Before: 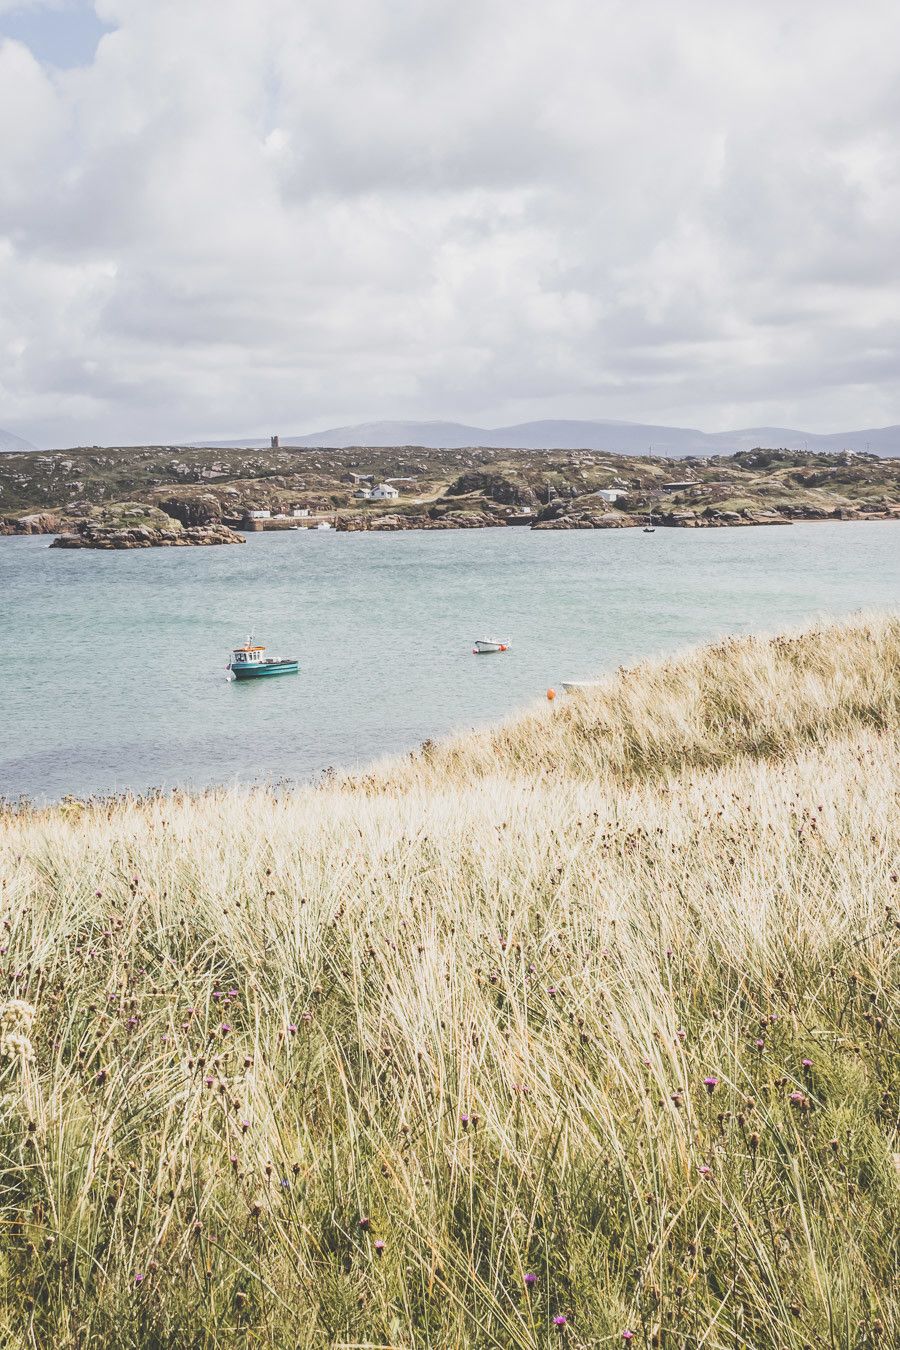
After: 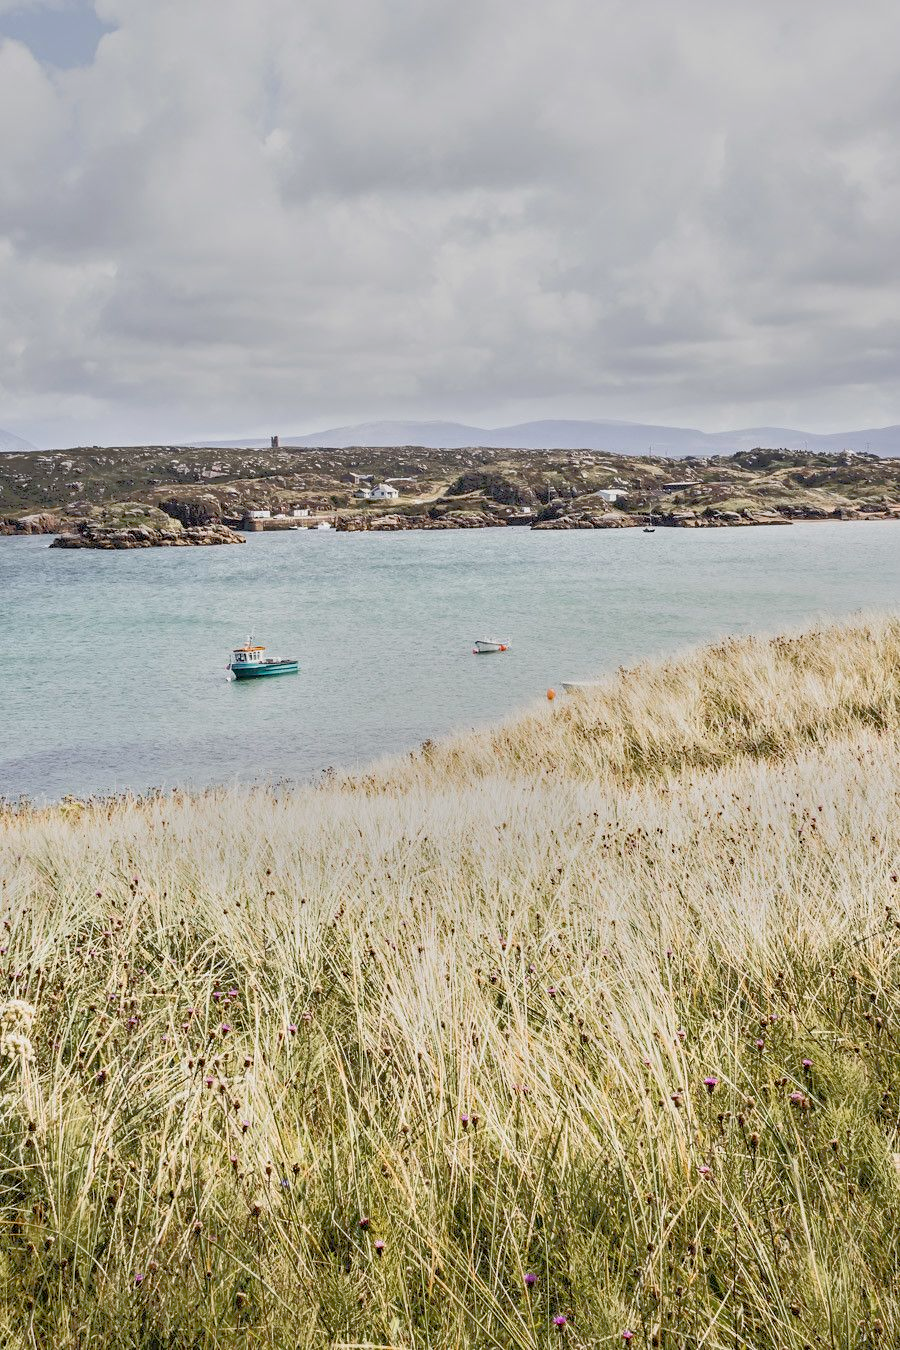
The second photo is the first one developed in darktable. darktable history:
tone equalizer: -7 EV -0.629 EV, -6 EV 0.969 EV, -5 EV -0.472 EV, -4 EV 0.412 EV, -3 EV 0.411 EV, -2 EV 0.173 EV, -1 EV -0.157 EV, +0 EV -0.359 EV
exposure: black level correction 0.028, exposure -0.073 EV, compensate highlight preservation false
